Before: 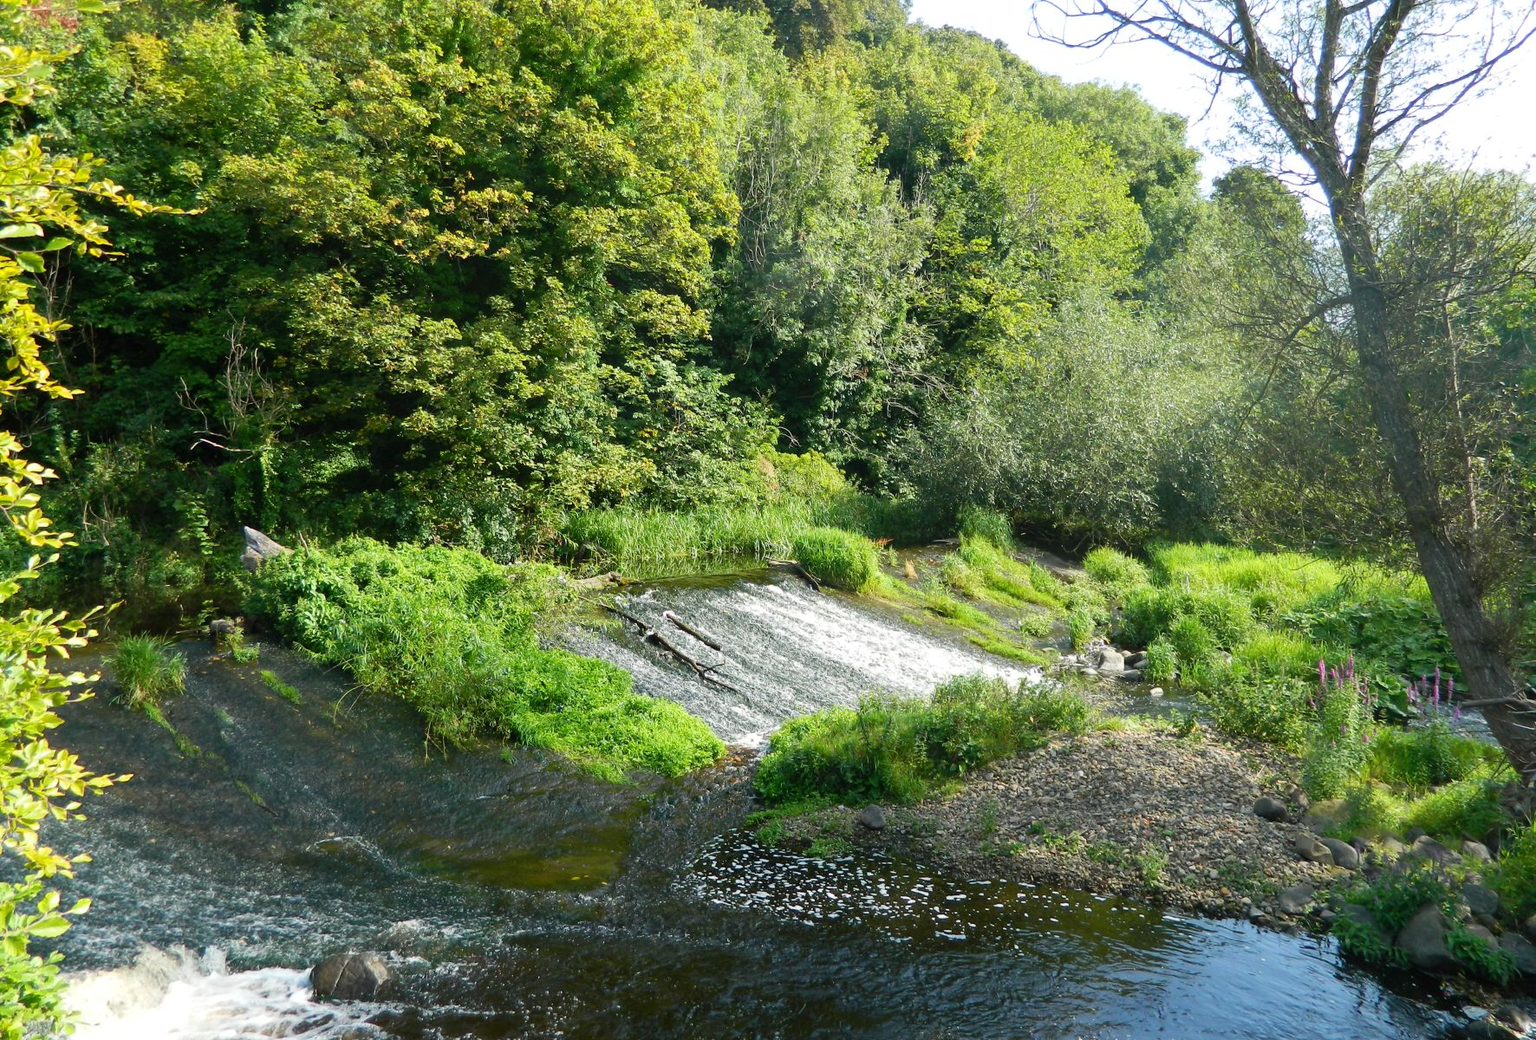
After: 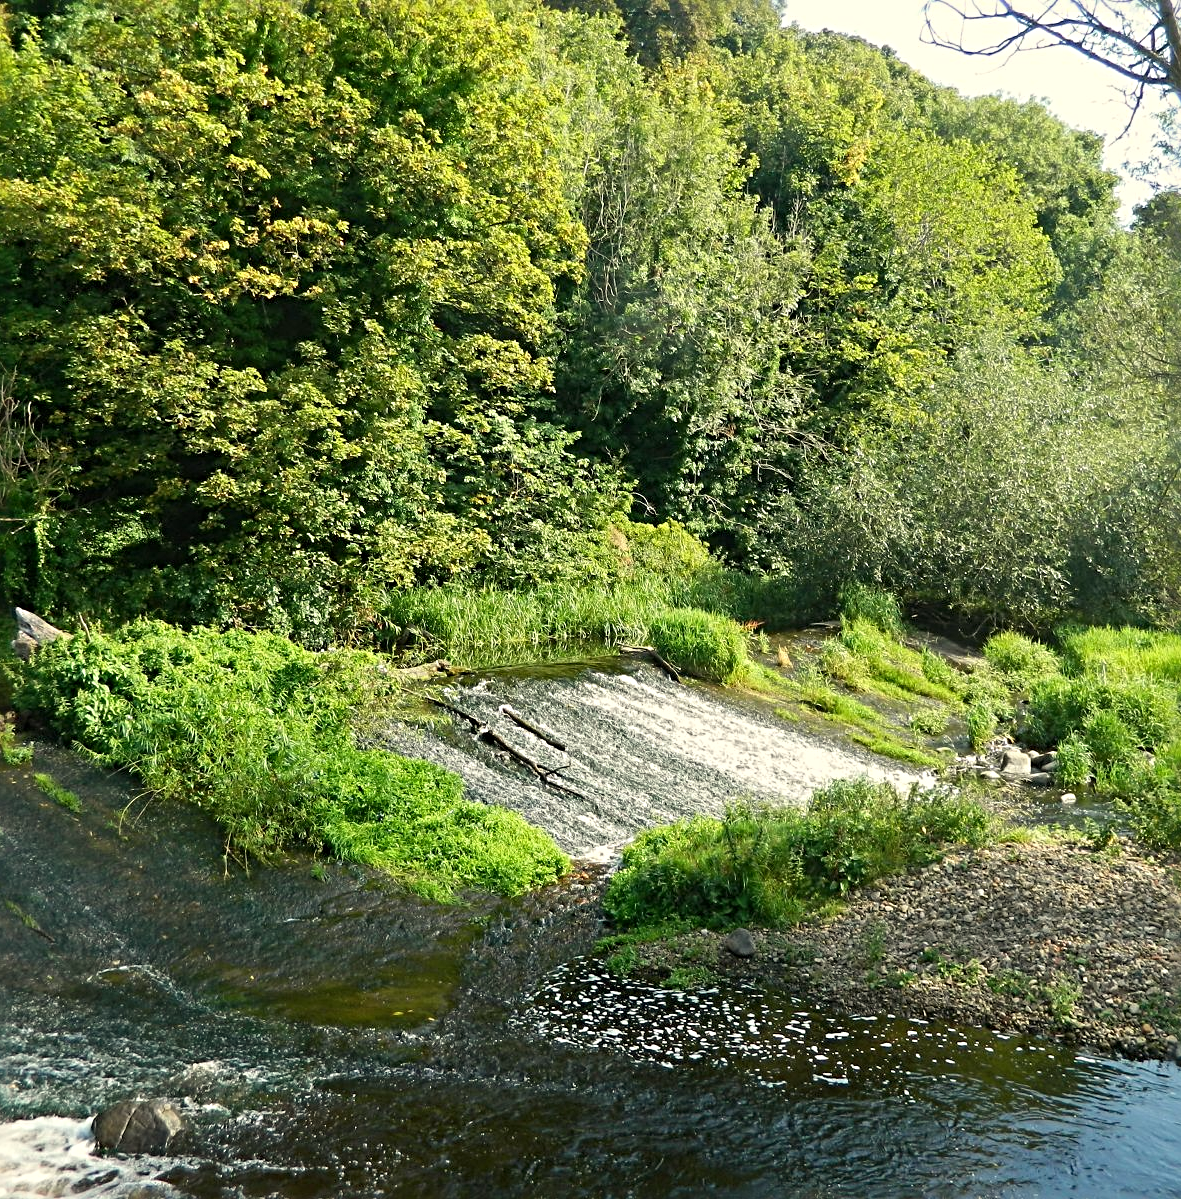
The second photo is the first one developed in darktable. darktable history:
white balance: red 1.029, blue 0.92
crop and rotate: left 15.055%, right 18.278%
sharpen: radius 4.883
